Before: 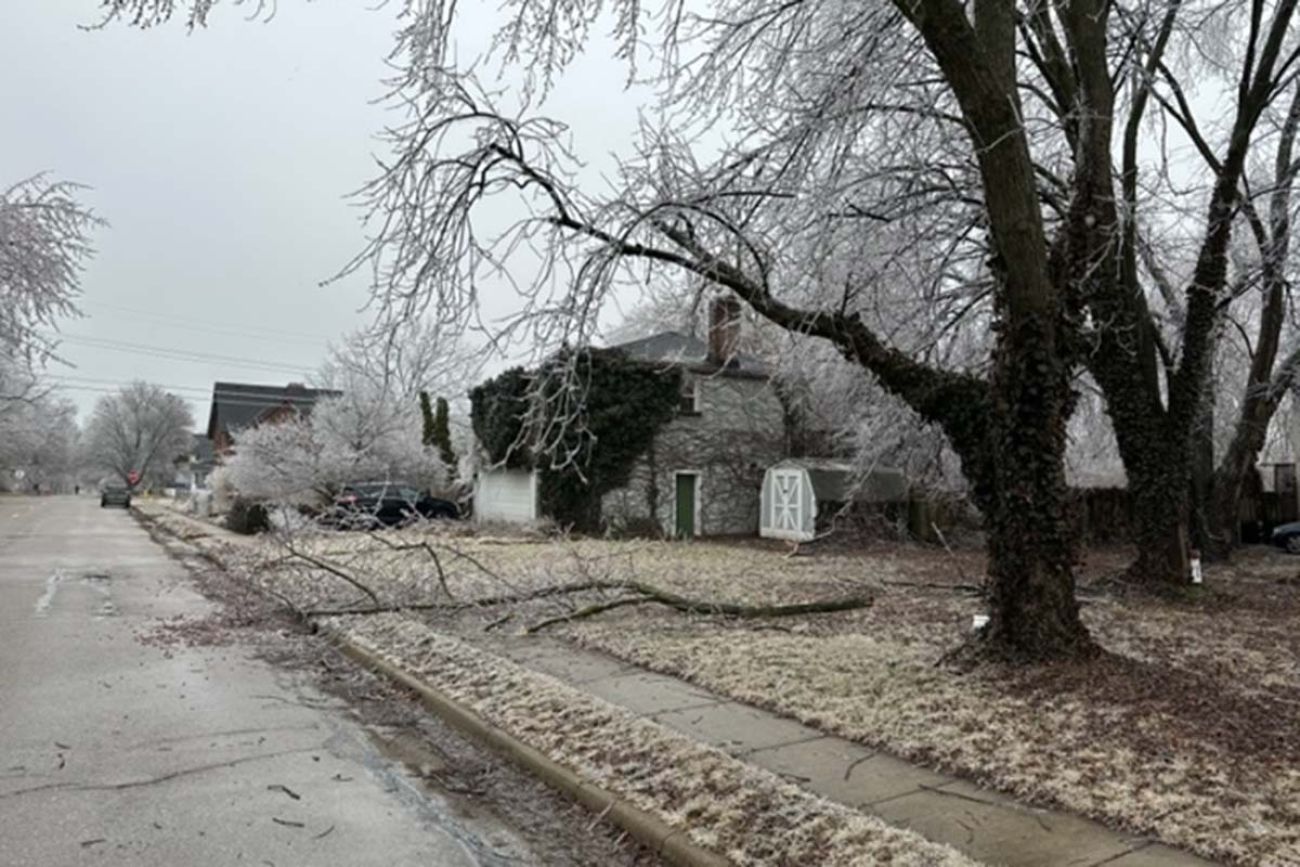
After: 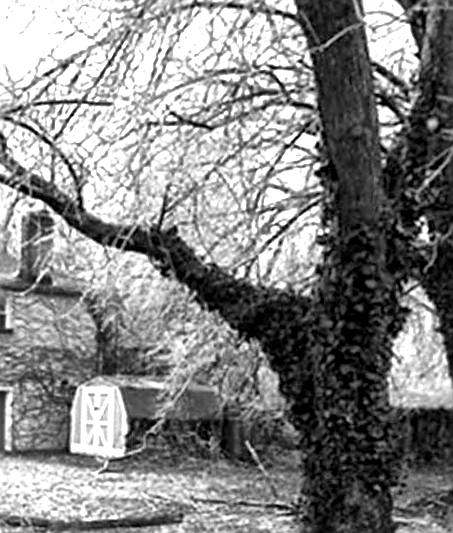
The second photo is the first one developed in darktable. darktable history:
crop and rotate: left 49.936%, top 10.094%, right 13.136%, bottom 24.256%
exposure: black level correction 0, exposure 1.015 EV, compensate exposure bias true, compensate highlight preservation false
sharpen: on, module defaults
levels: levels [0, 0.43, 0.859]
rotate and perspective: rotation 0.062°, lens shift (vertical) 0.115, lens shift (horizontal) -0.133, crop left 0.047, crop right 0.94, crop top 0.061, crop bottom 0.94
monochrome: a 30.25, b 92.03
local contrast: mode bilateral grid, contrast 20, coarseness 19, detail 163%, midtone range 0.2
